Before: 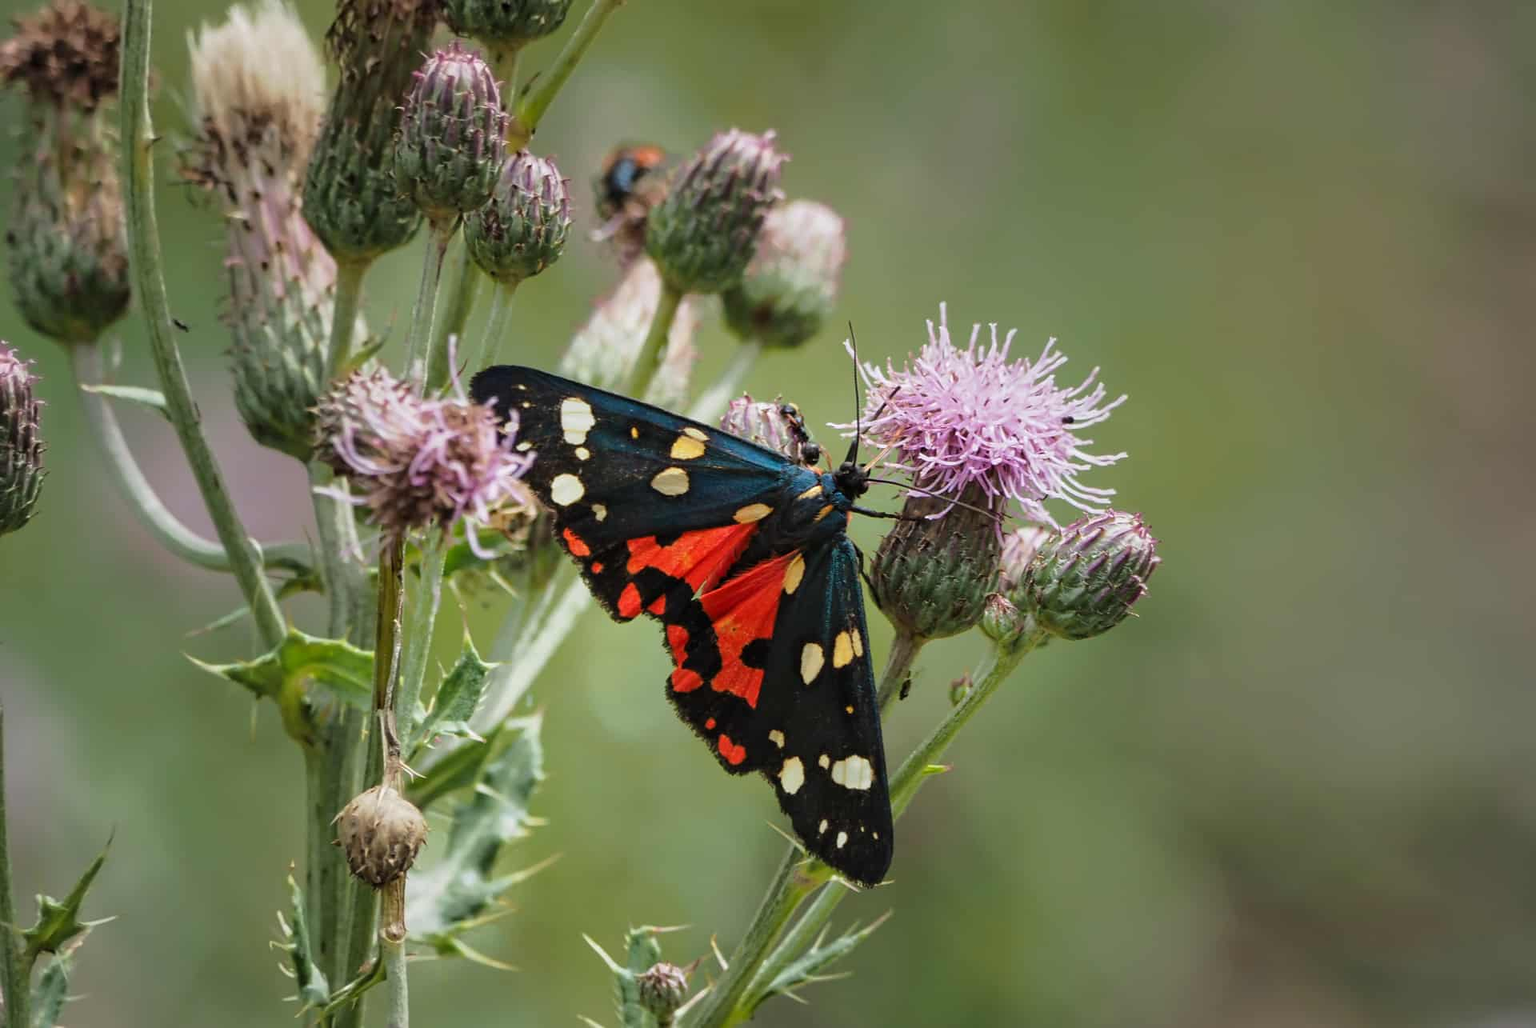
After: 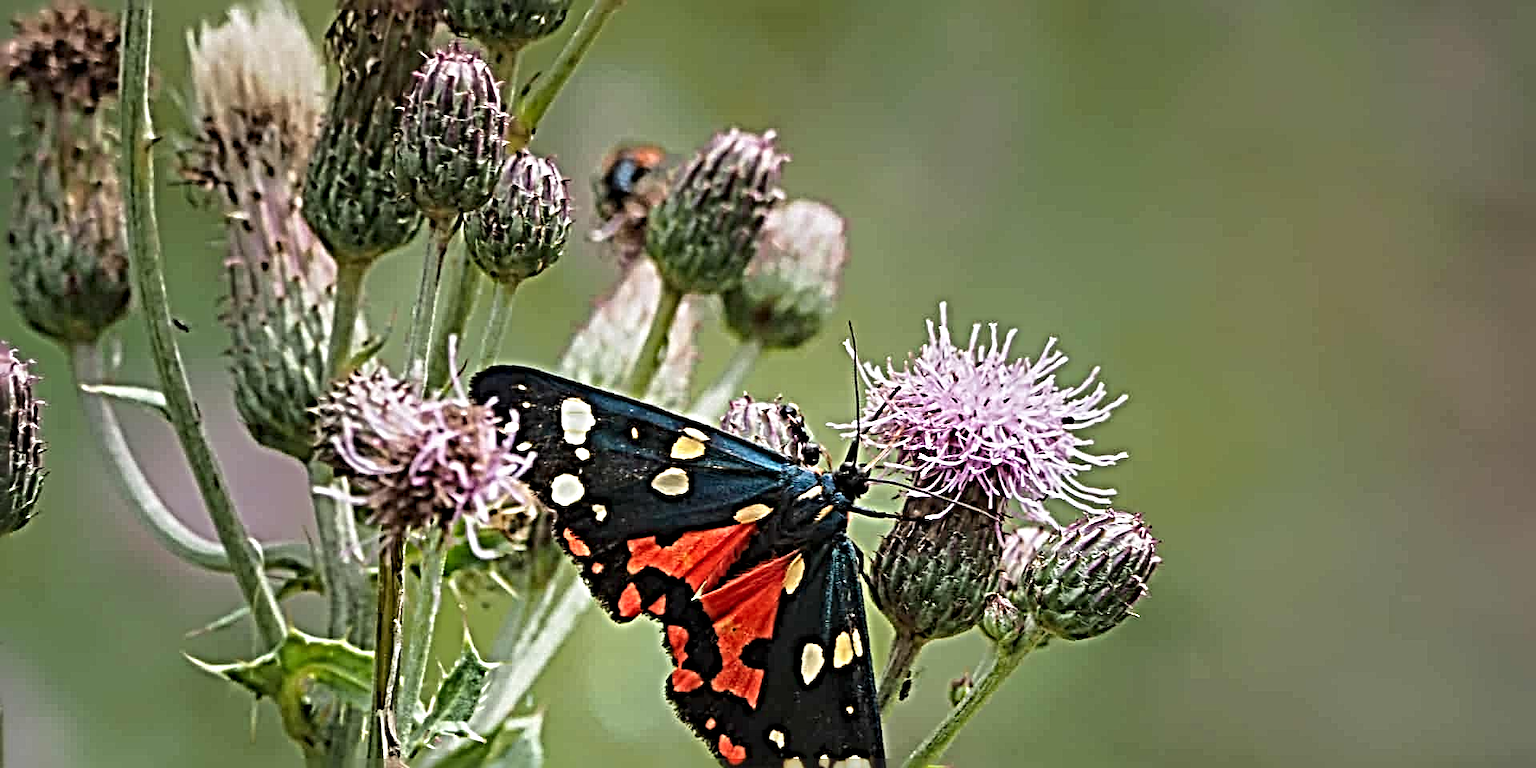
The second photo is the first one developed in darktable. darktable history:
sharpen: radius 6.259, amount 1.805, threshold 0.238
tone curve: curves: ch0 [(0, 0) (0.003, 0.003) (0.011, 0.011) (0.025, 0.026) (0.044, 0.046) (0.069, 0.071) (0.1, 0.103) (0.136, 0.14) (0.177, 0.183) (0.224, 0.231) (0.277, 0.286) (0.335, 0.346) (0.399, 0.412) (0.468, 0.483) (0.543, 0.56) (0.623, 0.643) (0.709, 0.732) (0.801, 0.826) (0.898, 0.917) (1, 1)], preserve colors none
crop: bottom 24.979%
